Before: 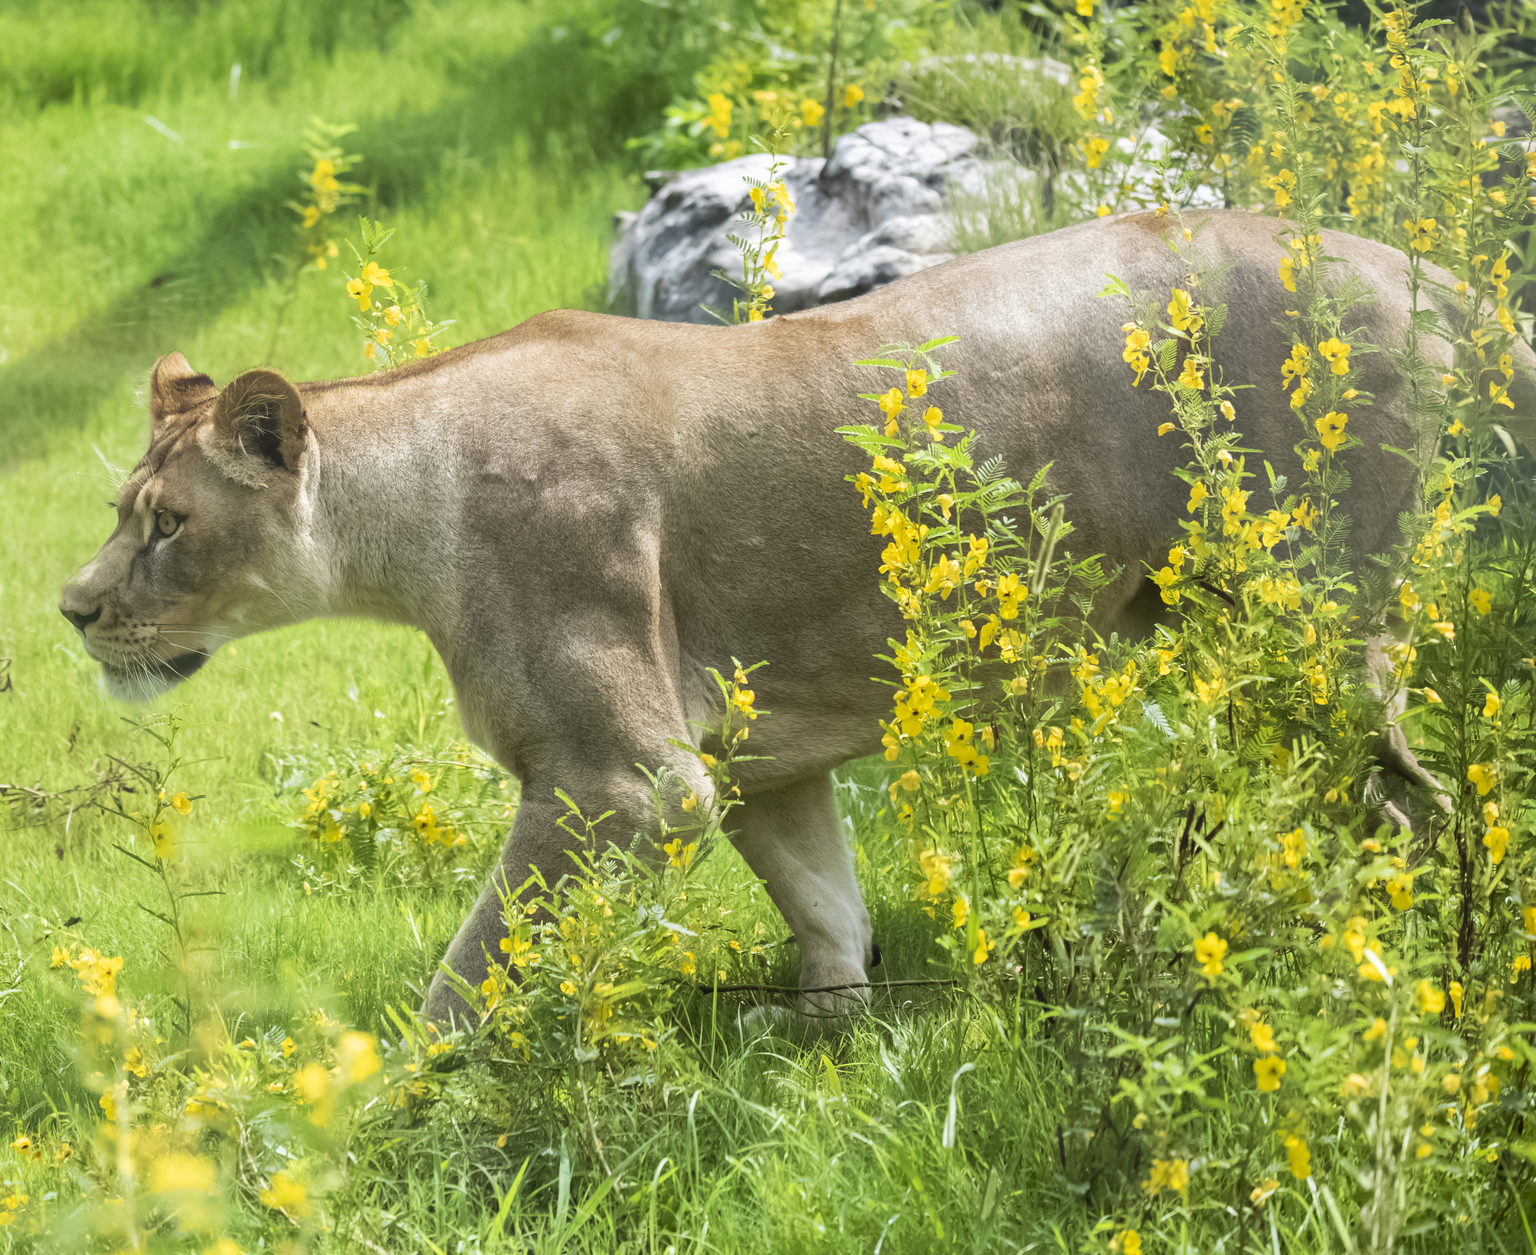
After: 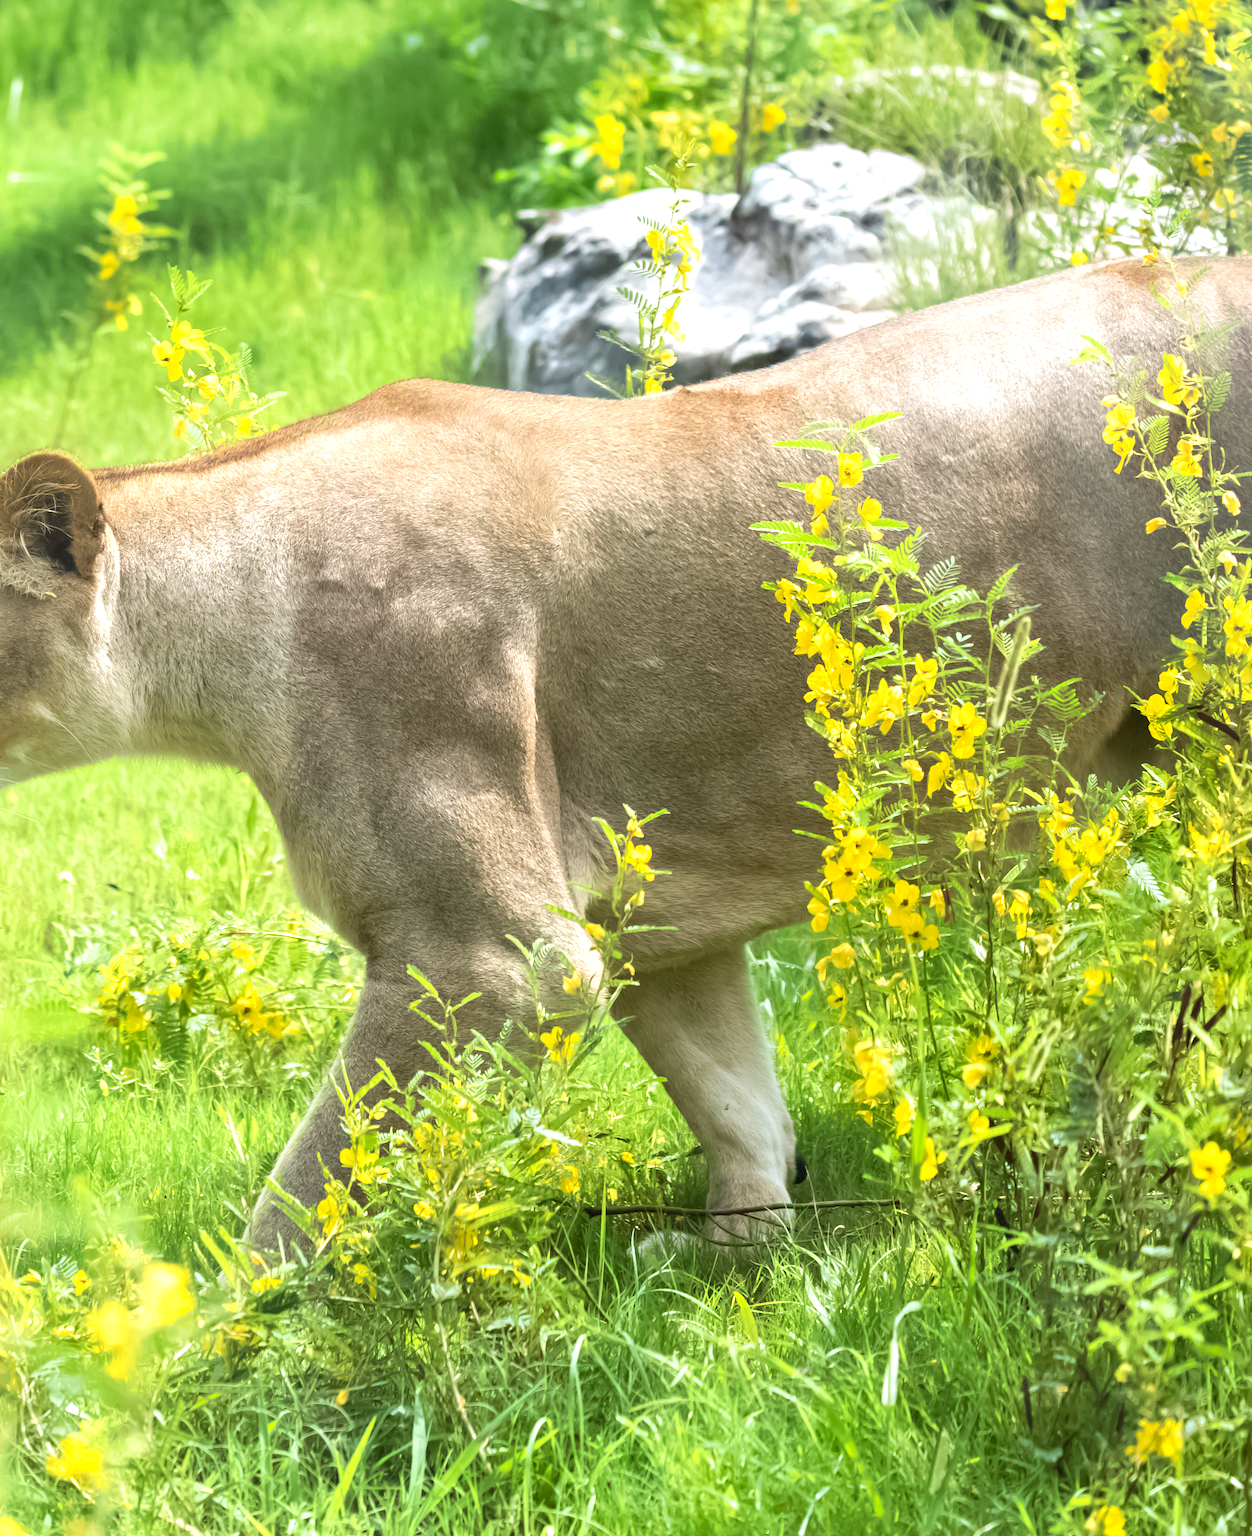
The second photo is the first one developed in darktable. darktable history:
crop and rotate: left 14.501%, right 18.896%
exposure: black level correction 0, exposure 0.5 EV, compensate highlight preservation false
